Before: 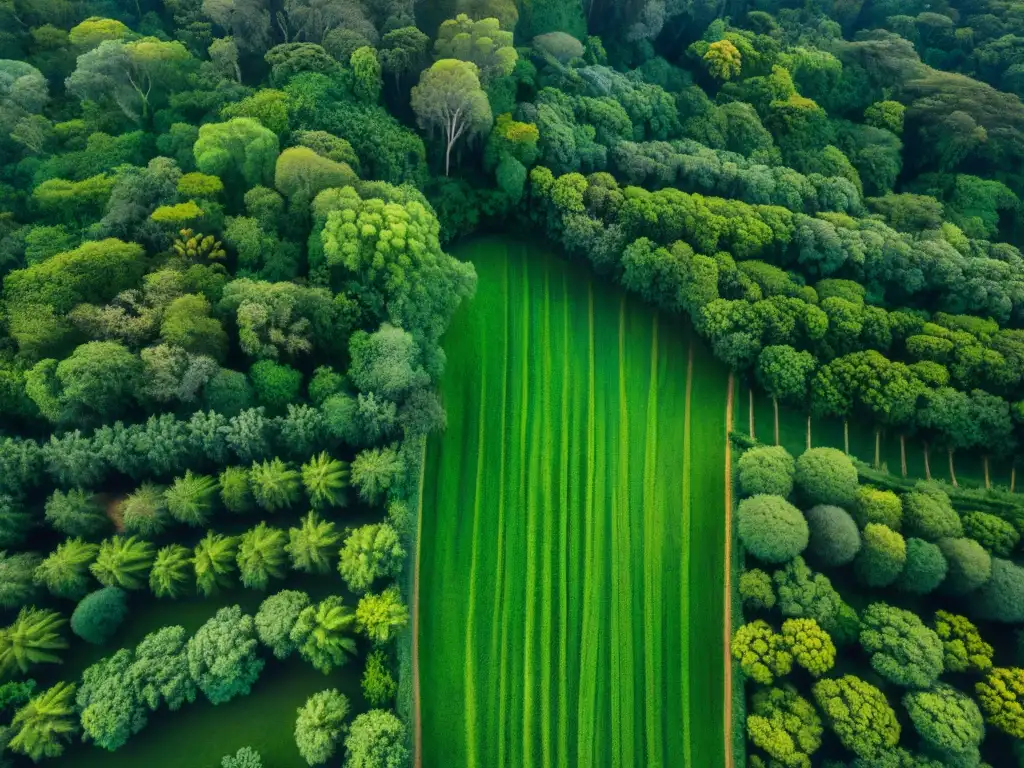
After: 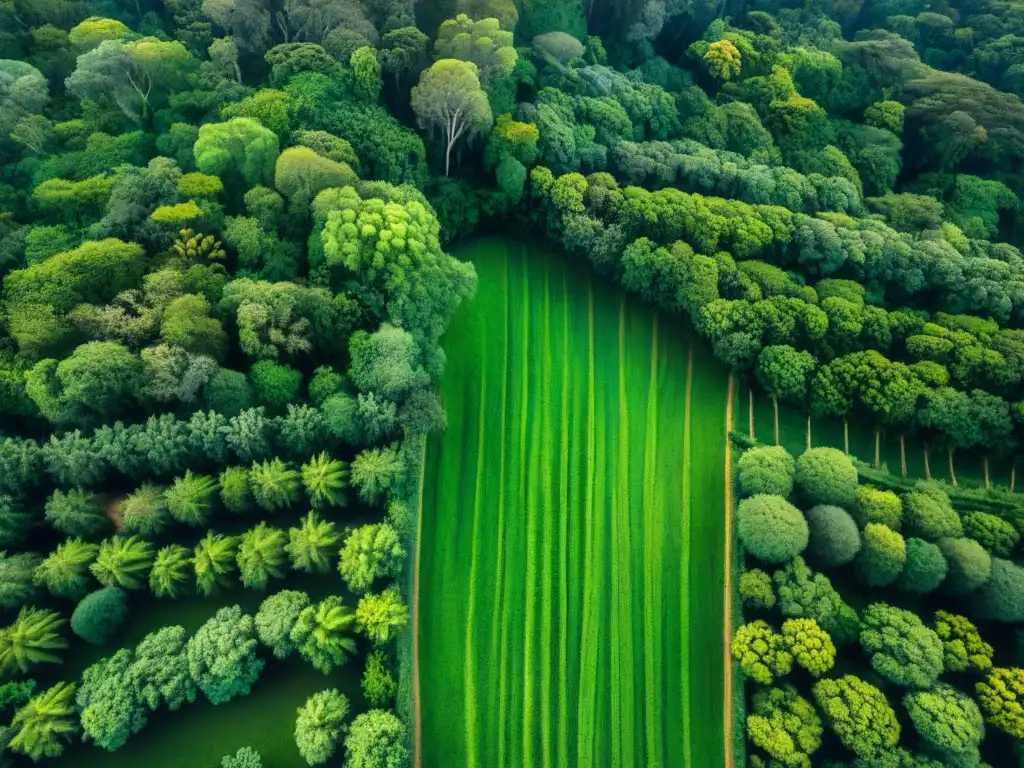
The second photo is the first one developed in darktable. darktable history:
tone equalizer: -8 EV -0.454 EV, -7 EV -0.4 EV, -6 EV -0.373 EV, -5 EV -0.245 EV, -3 EV 0.222 EV, -2 EV 0.321 EV, -1 EV 0.403 EV, +0 EV 0.414 EV
